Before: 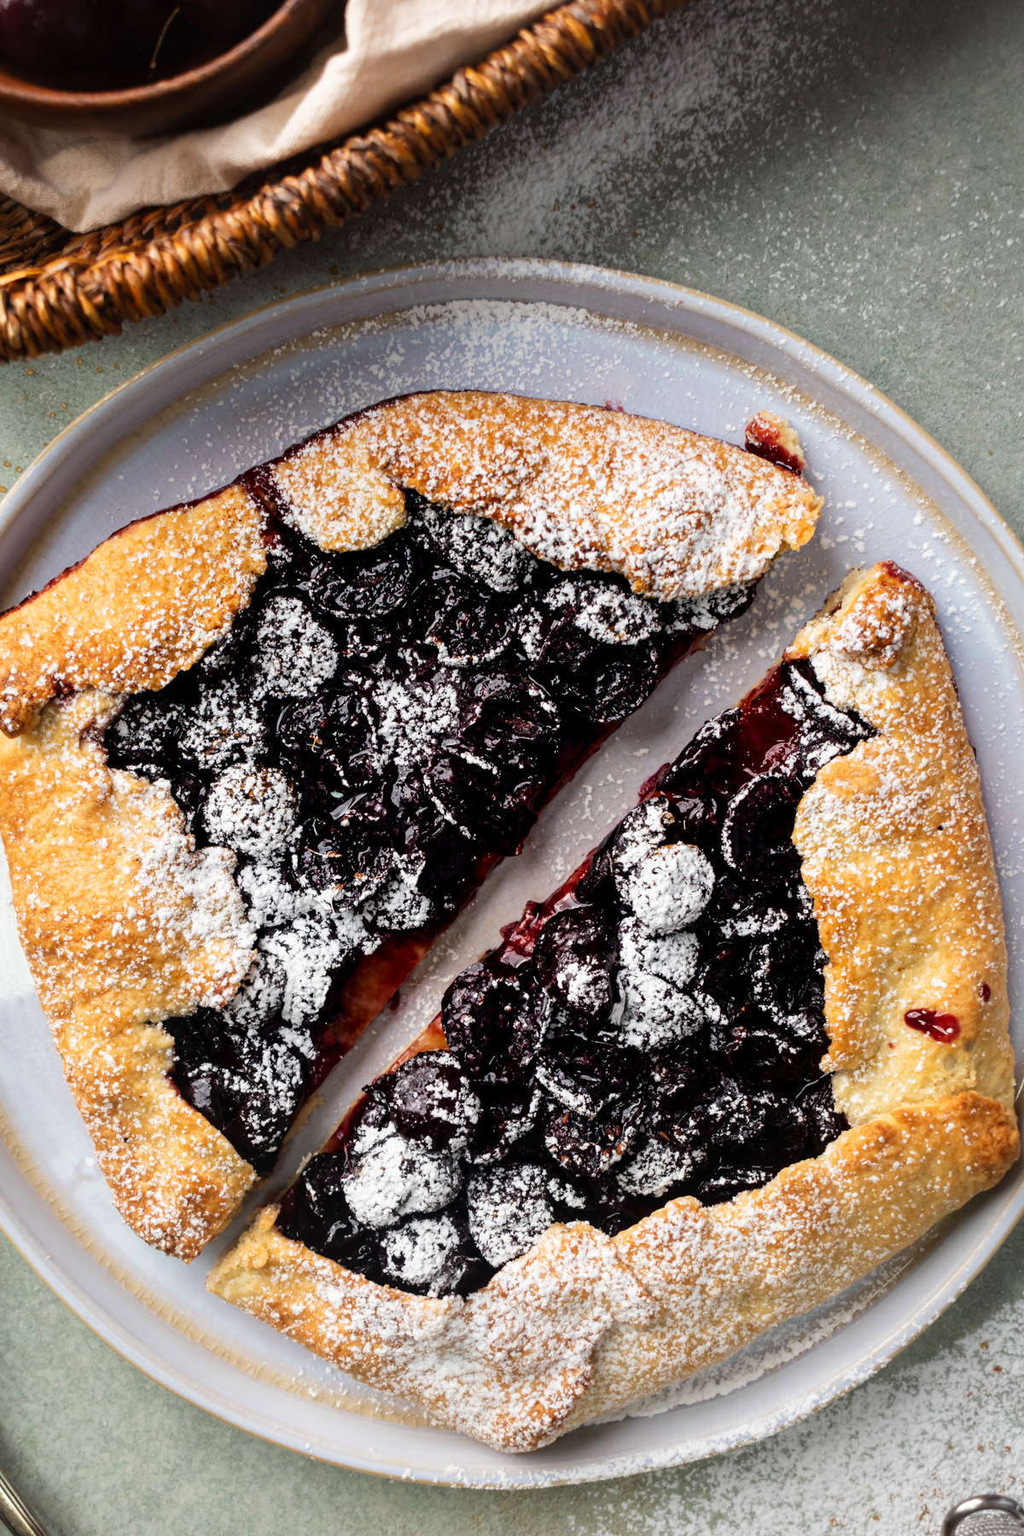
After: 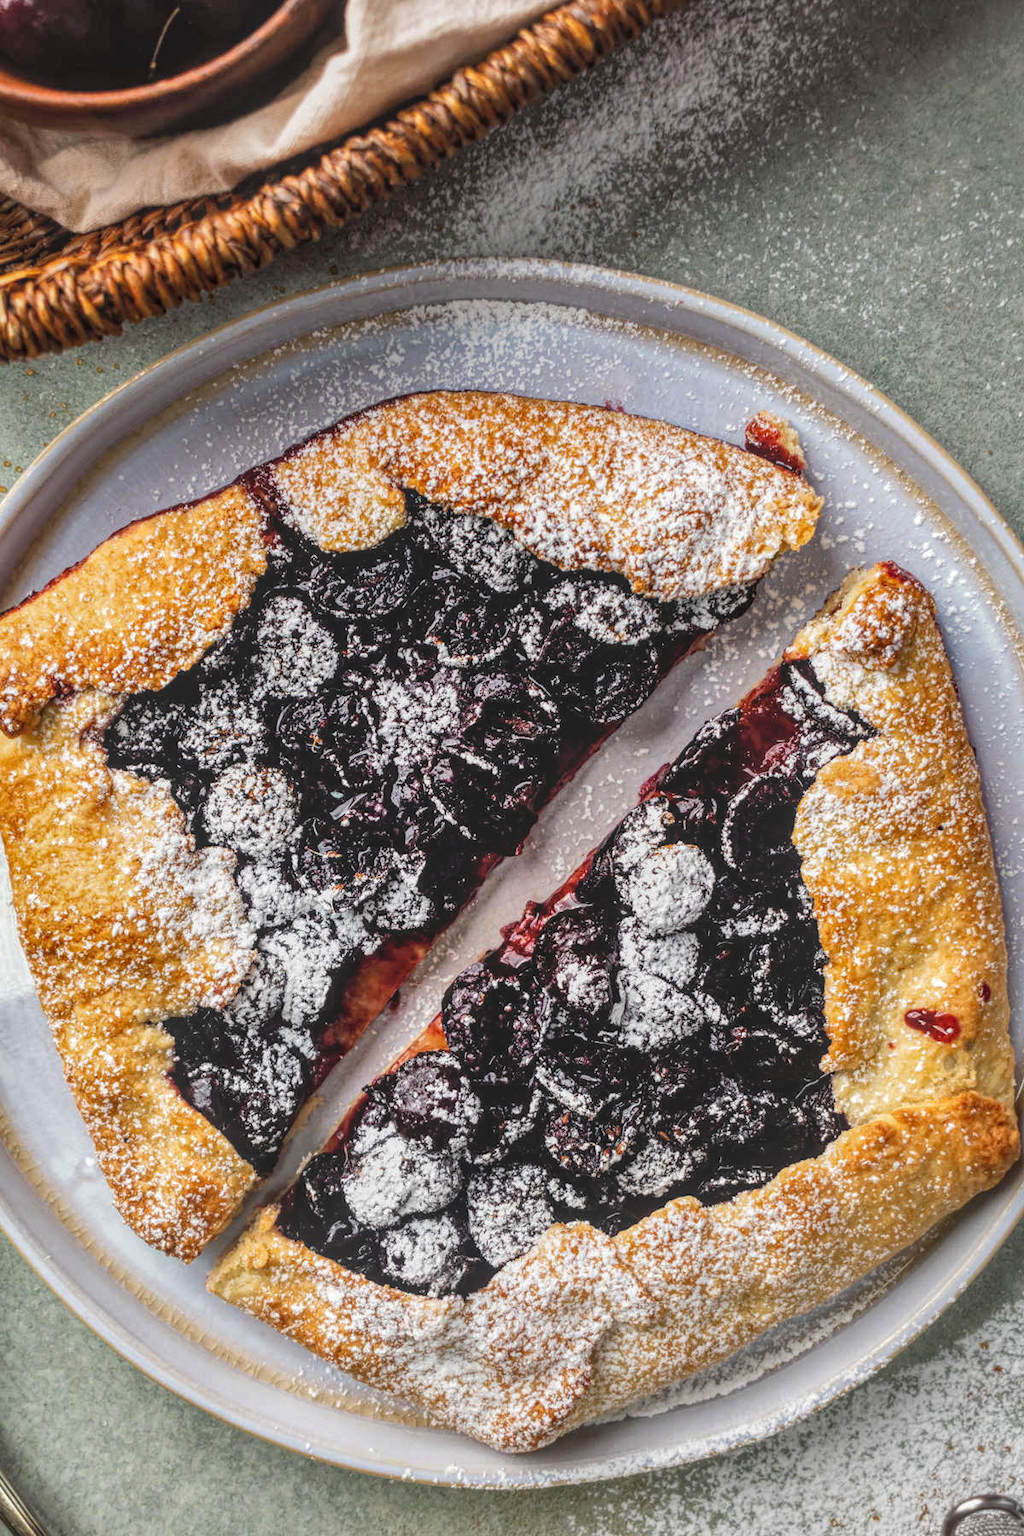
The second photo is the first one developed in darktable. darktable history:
shadows and highlights: shadows 60, soften with gaussian
local contrast: highlights 66%, shadows 33%, detail 166%, midtone range 0.2
